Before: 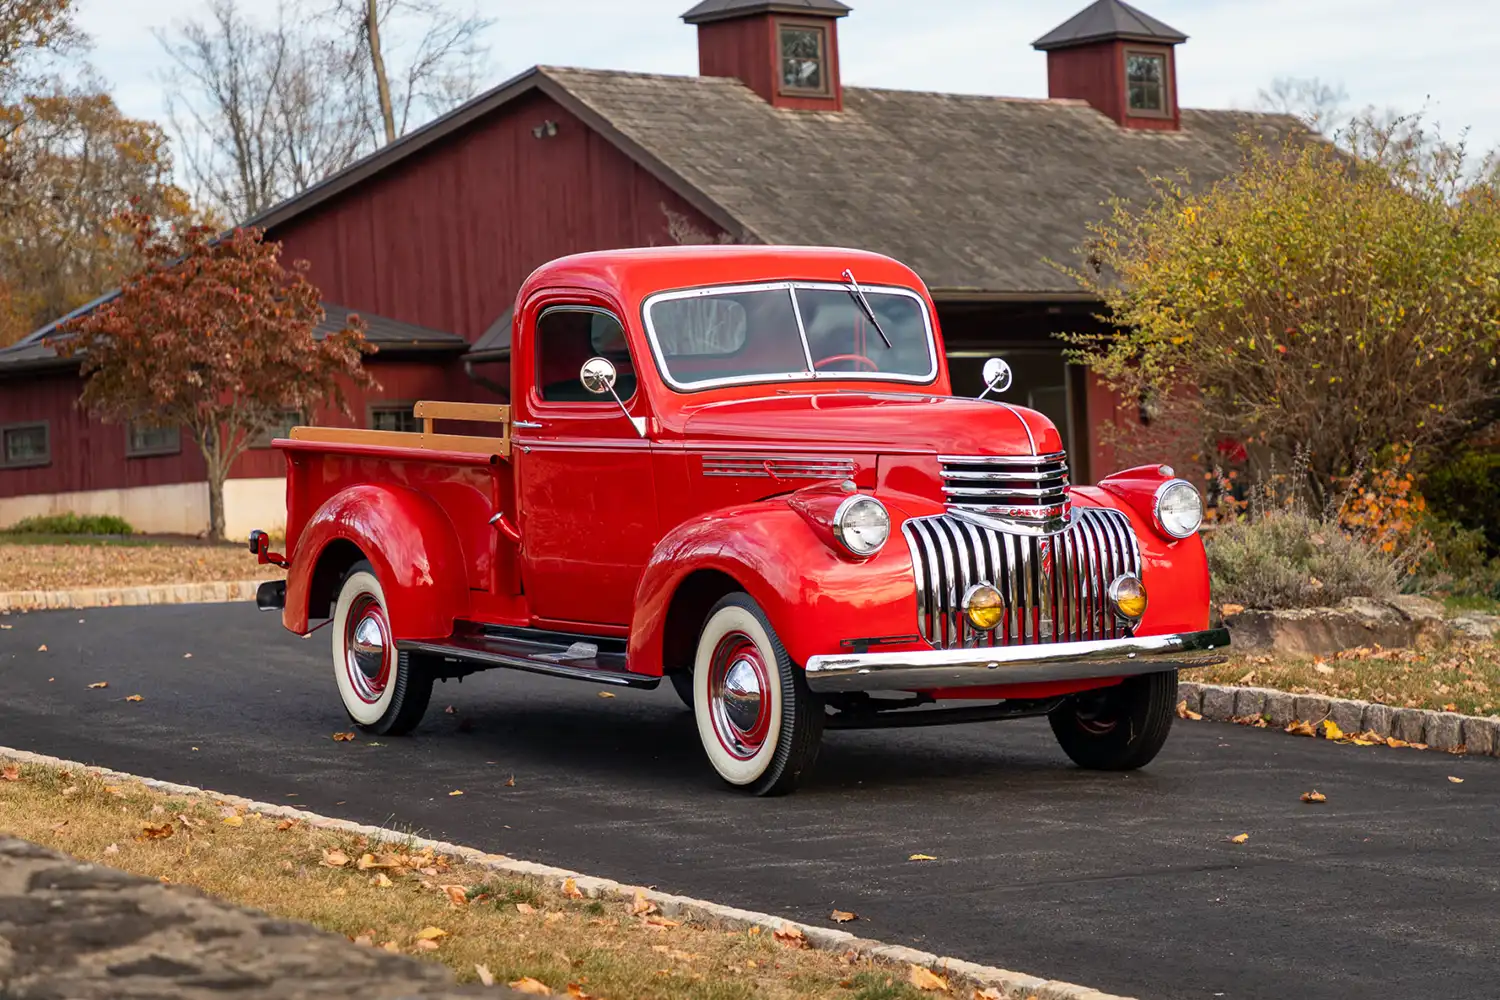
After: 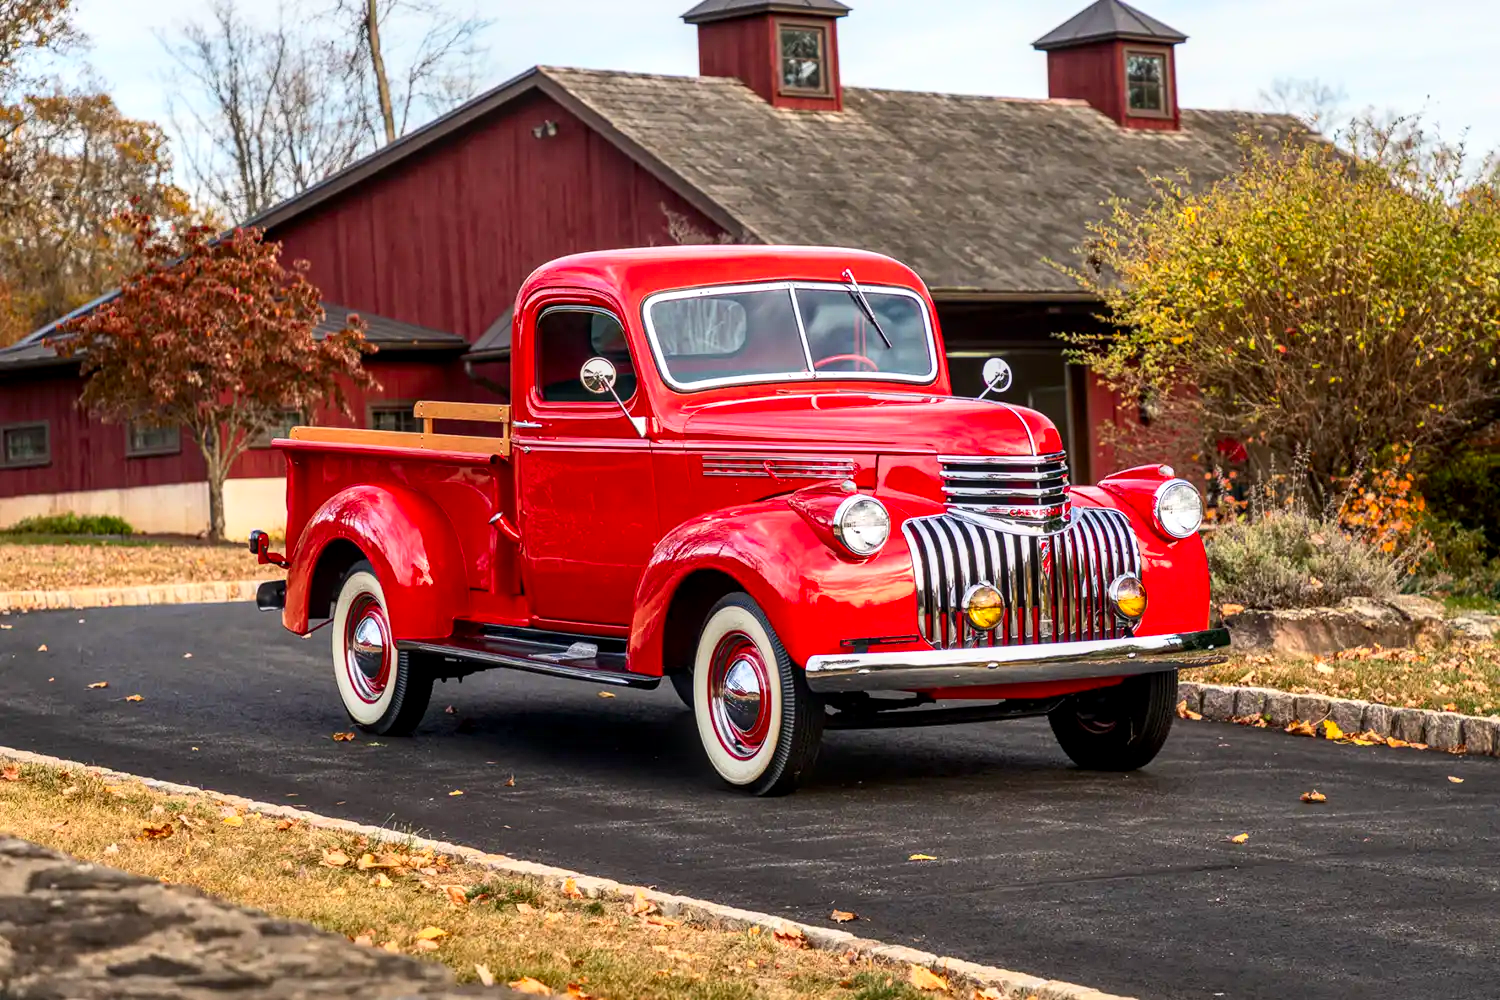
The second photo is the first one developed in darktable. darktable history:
contrast brightness saturation: contrast 0.228, brightness 0.103, saturation 0.291
local contrast: detail 130%
